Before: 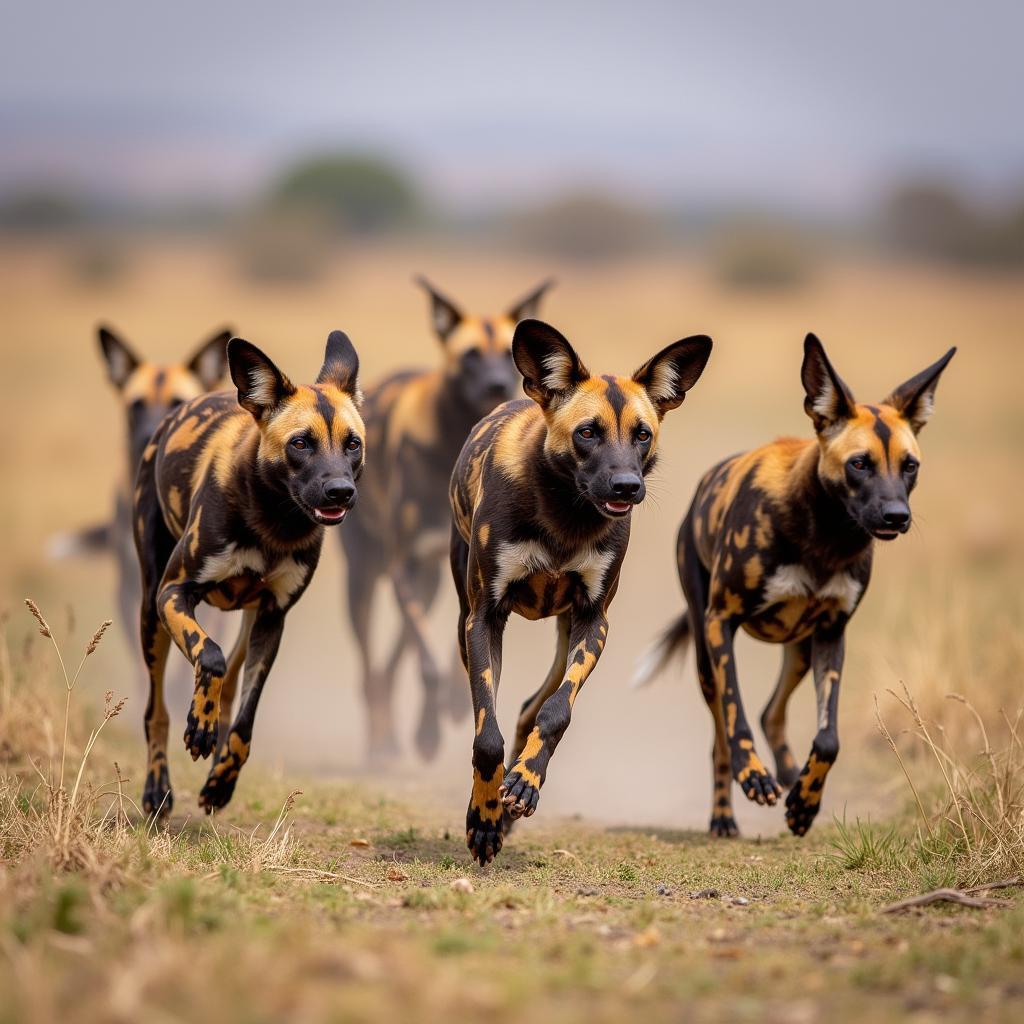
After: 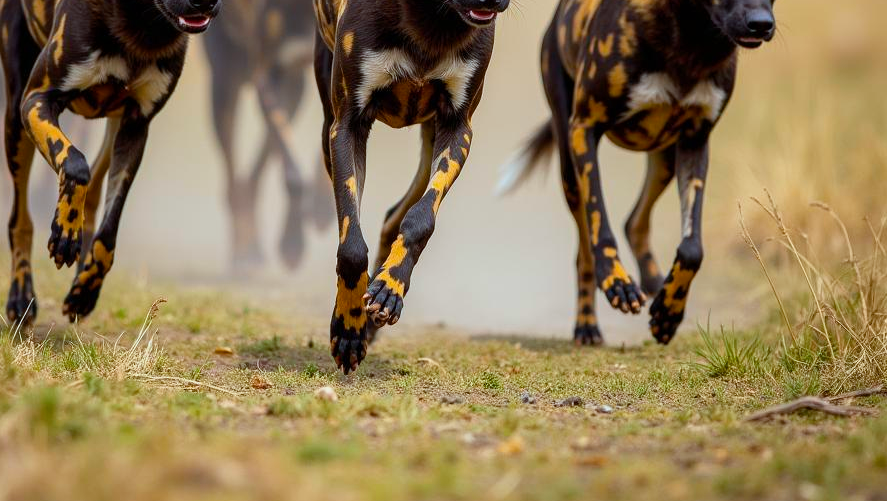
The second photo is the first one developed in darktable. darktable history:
color correction: highlights a* -10.04, highlights b* -10.37
color balance rgb: perceptual saturation grading › global saturation 30%, global vibrance 10%
crop and rotate: left 13.306%, top 48.129%, bottom 2.928%
contrast brightness saturation: contrast 0.07
